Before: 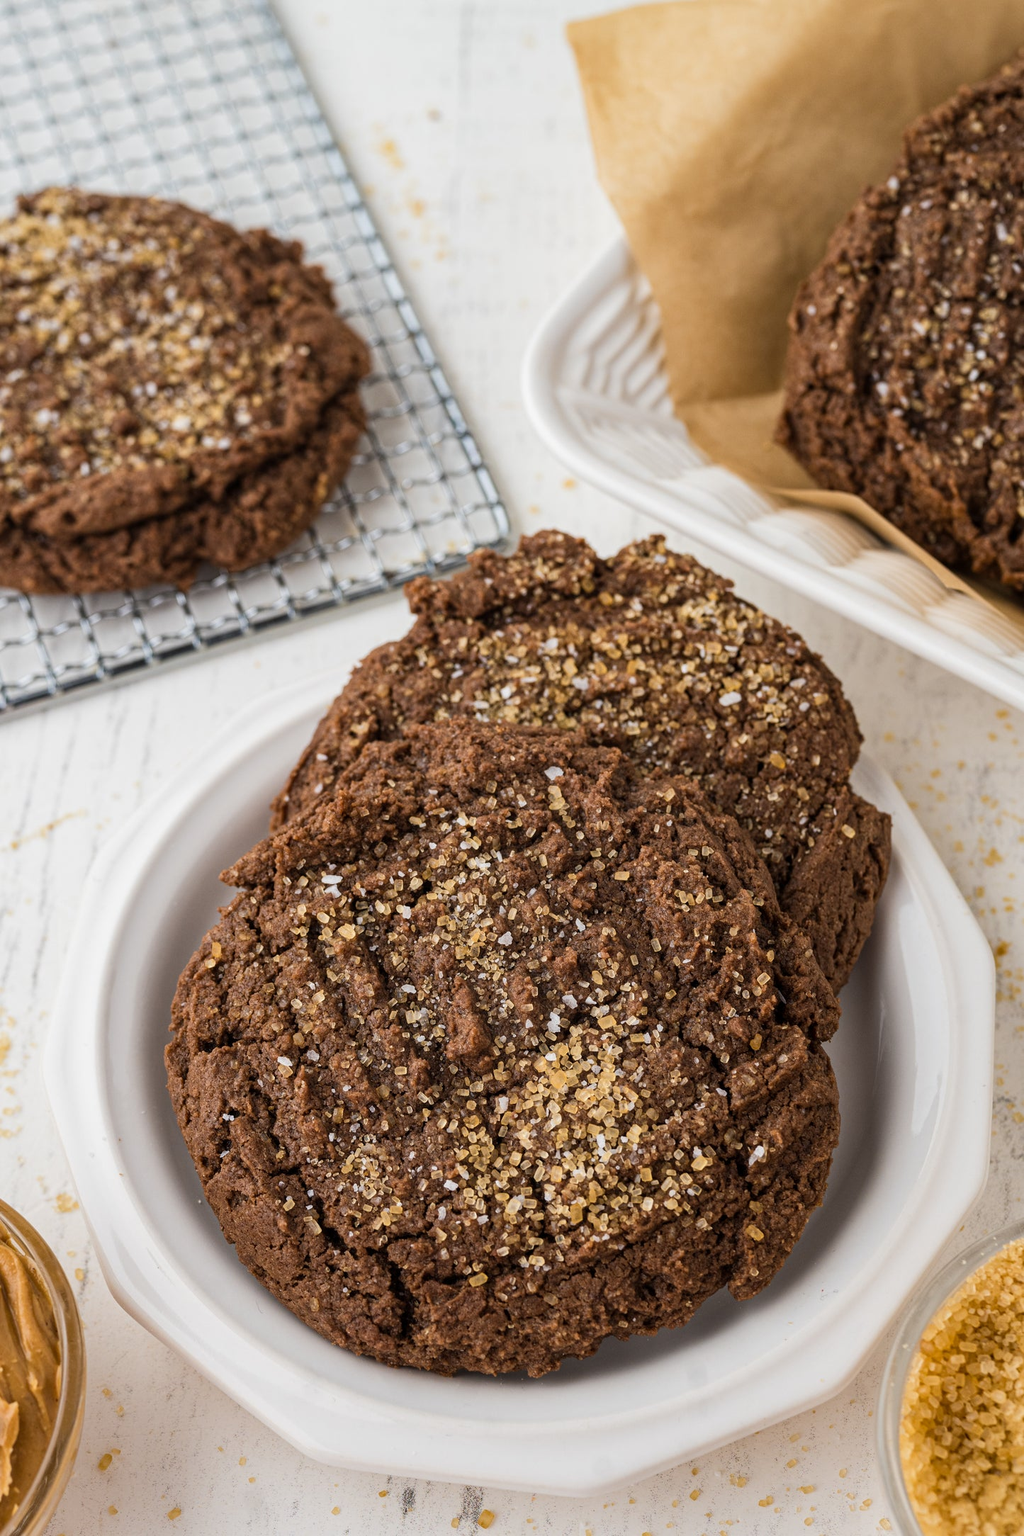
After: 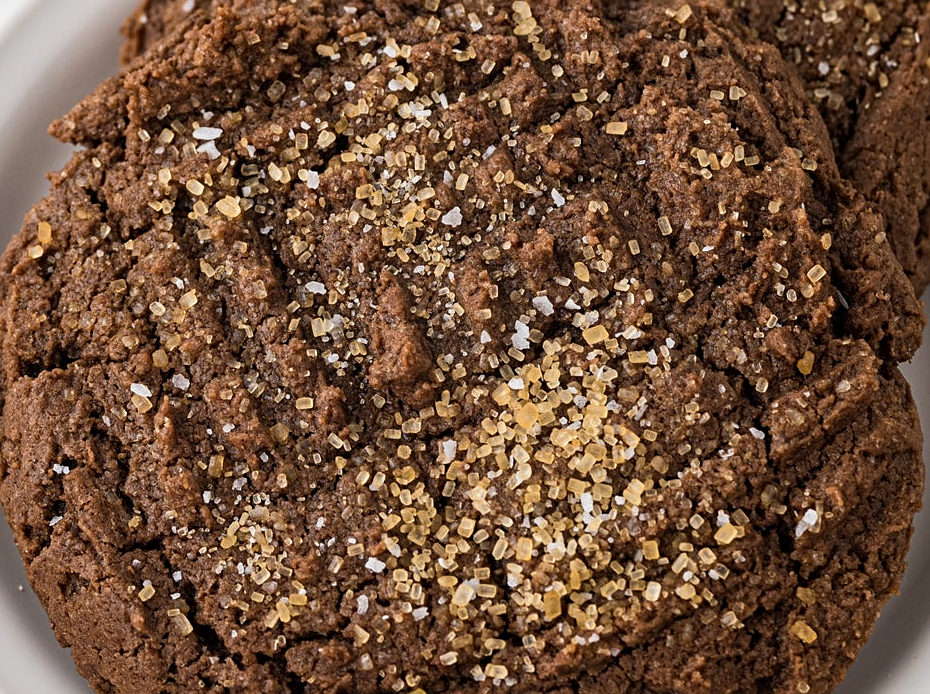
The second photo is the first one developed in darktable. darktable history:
sharpen: radius 2.529, amount 0.323
crop: left 18.091%, top 51.13%, right 17.525%, bottom 16.85%
